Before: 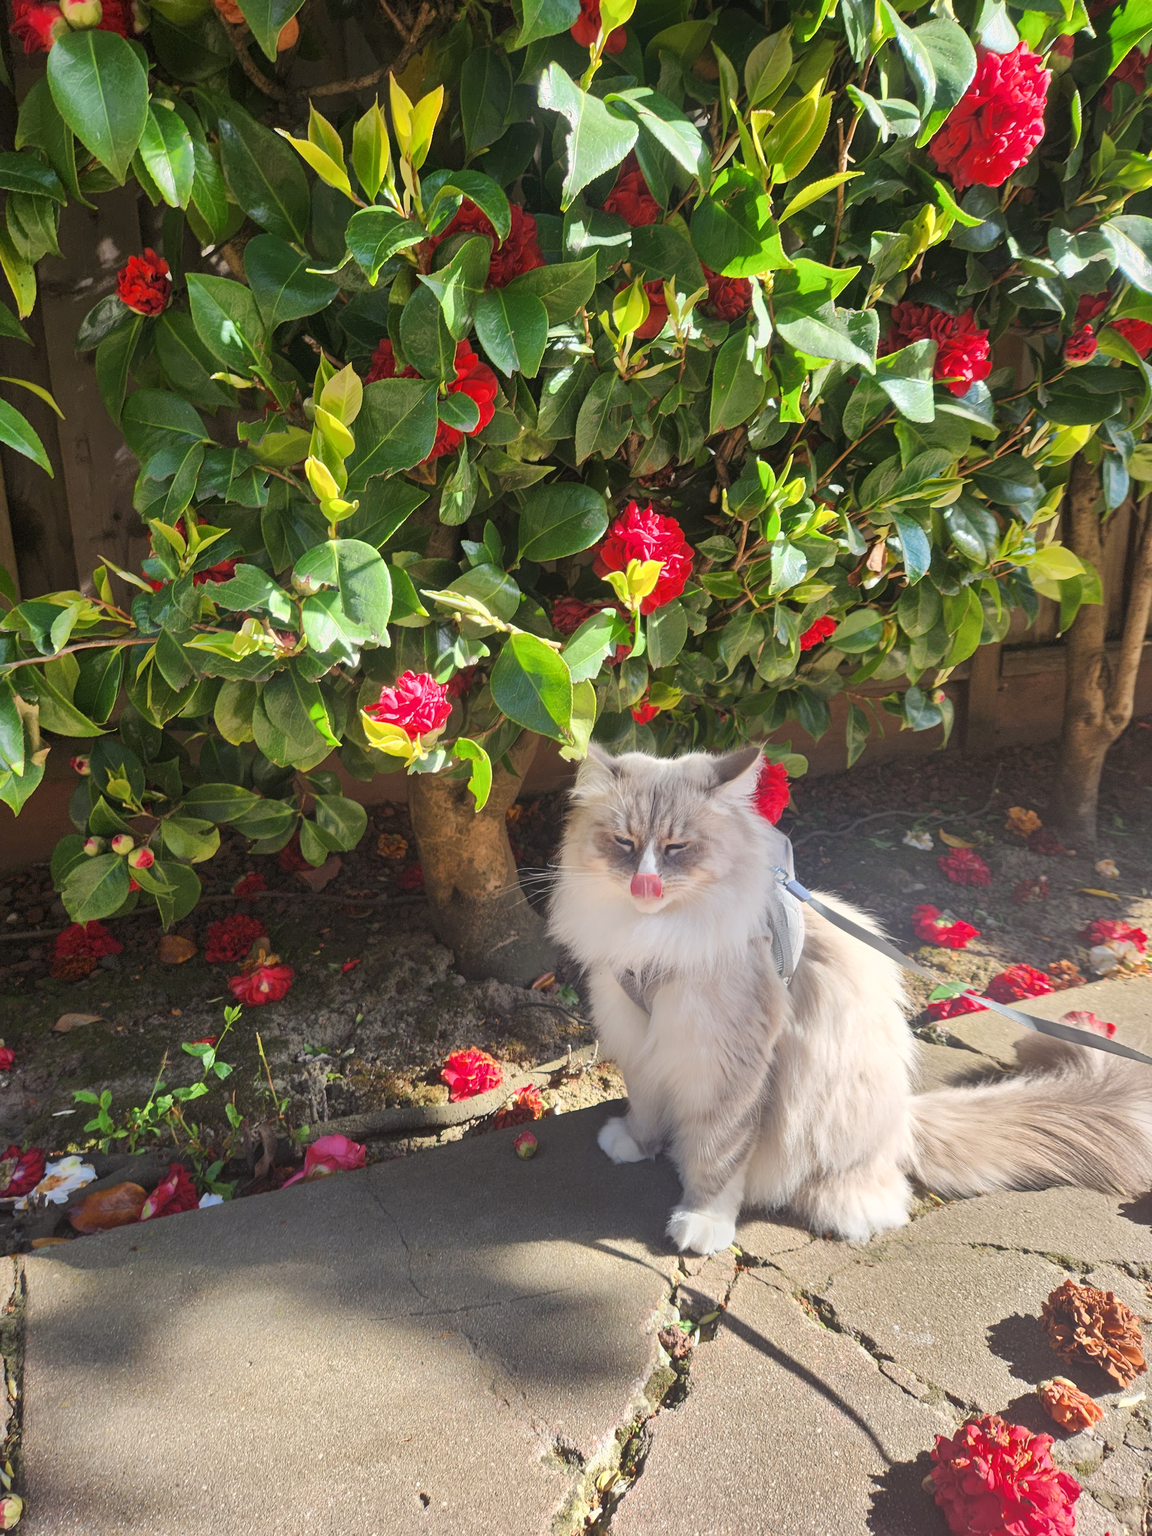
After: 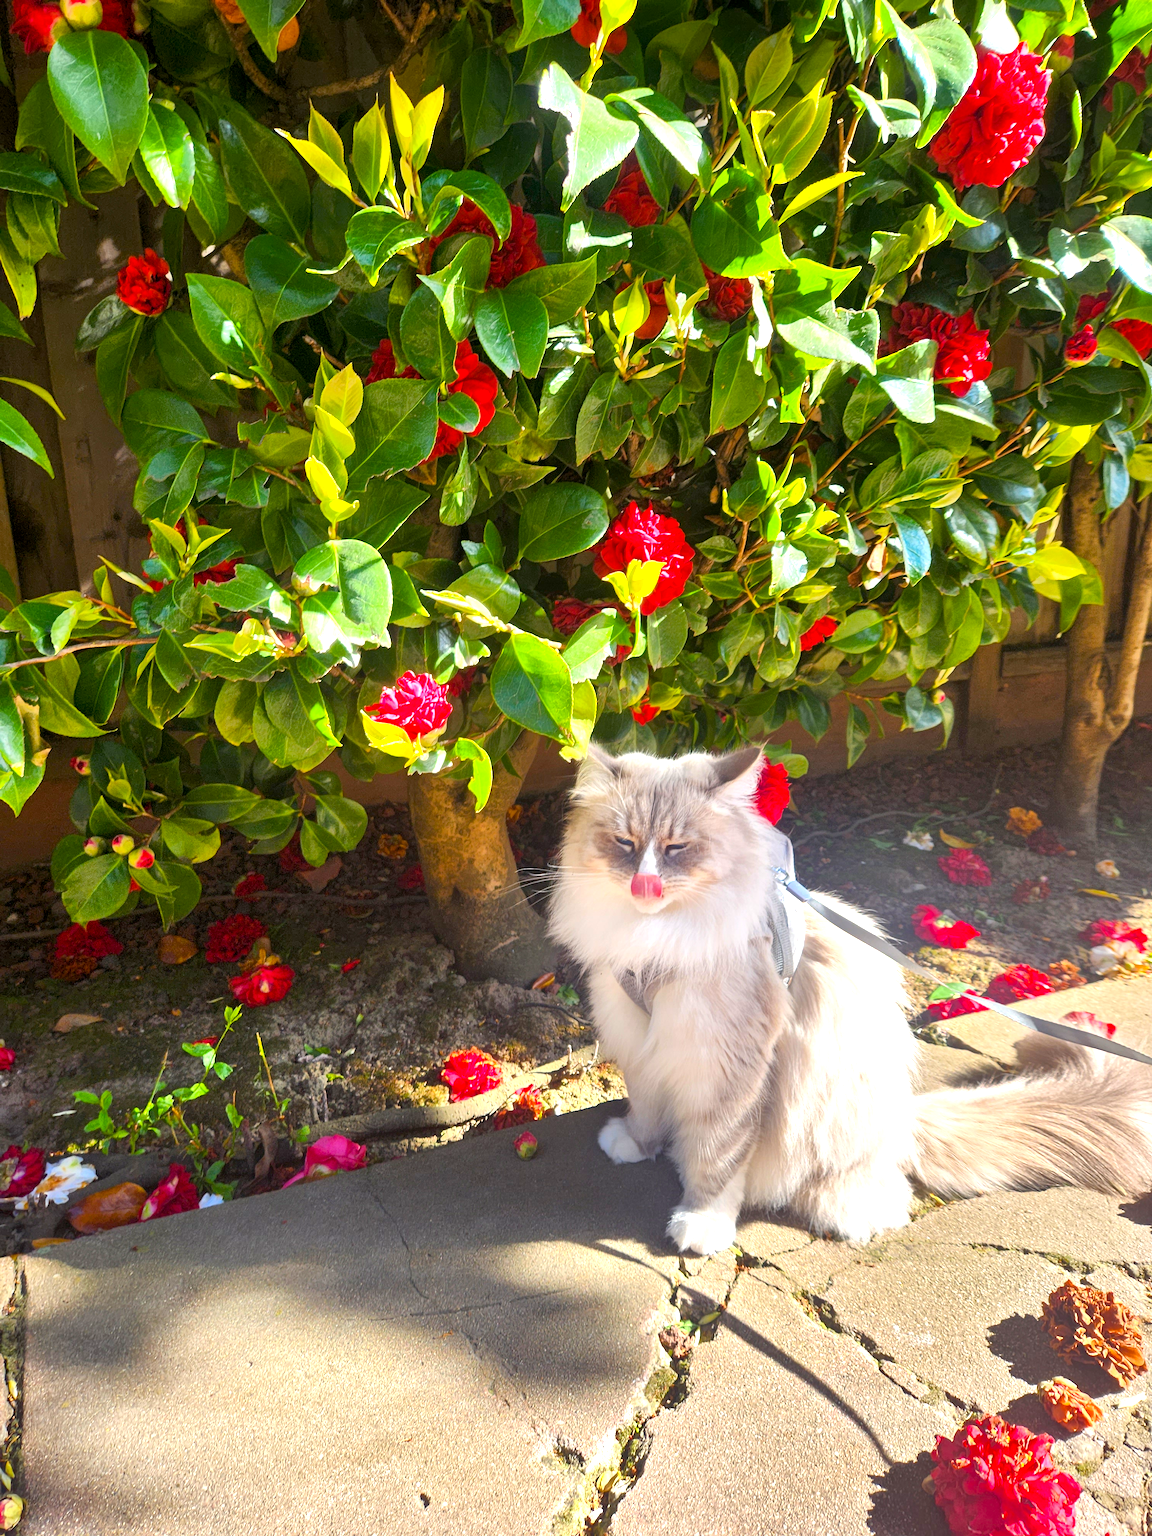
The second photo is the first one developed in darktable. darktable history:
color balance rgb: global offset › luminance -0.511%, linear chroma grading › global chroma 25.525%, perceptual saturation grading › global saturation 2.162%, perceptual saturation grading › highlights -2.912%, perceptual saturation grading › mid-tones 3.405%, perceptual saturation grading › shadows 7.614%, perceptual brilliance grading › global brilliance 18.06%, global vibrance 11.296%
